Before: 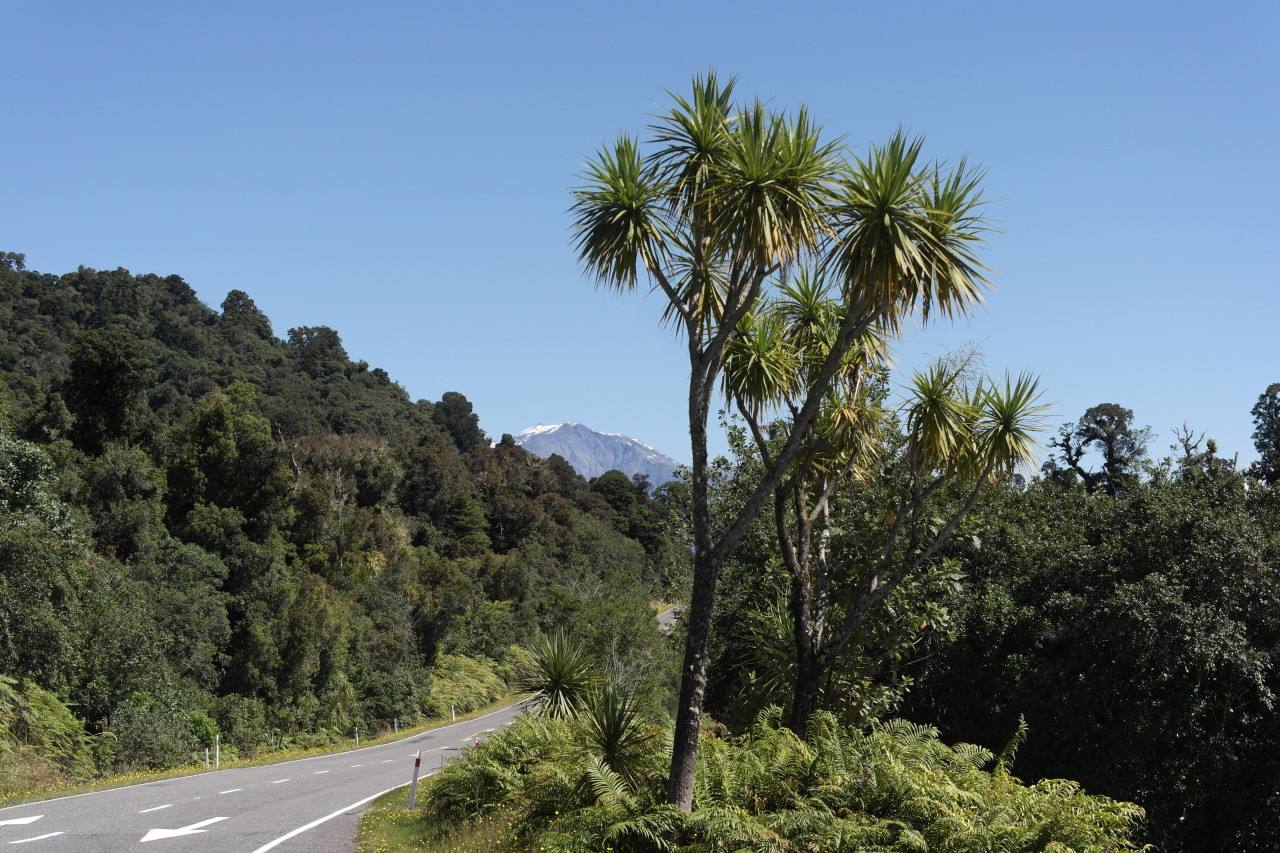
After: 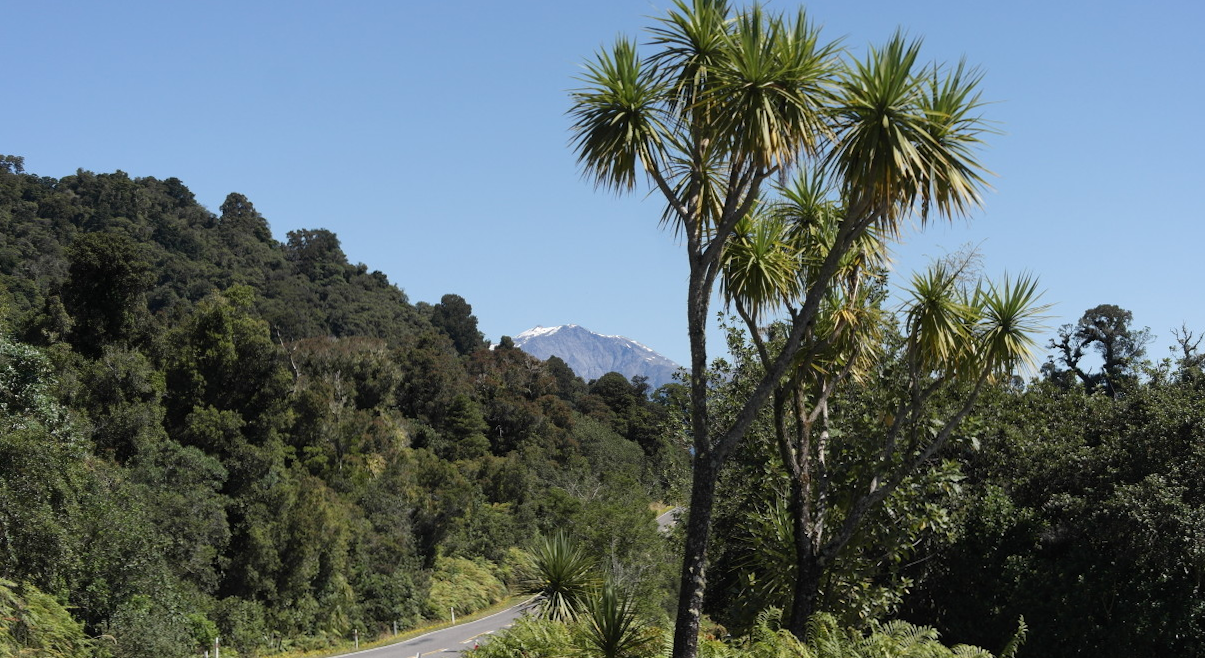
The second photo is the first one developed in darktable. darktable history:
crop and rotate: angle 0.096°, top 11.507%, right 5.603%, bottom 11.127%
